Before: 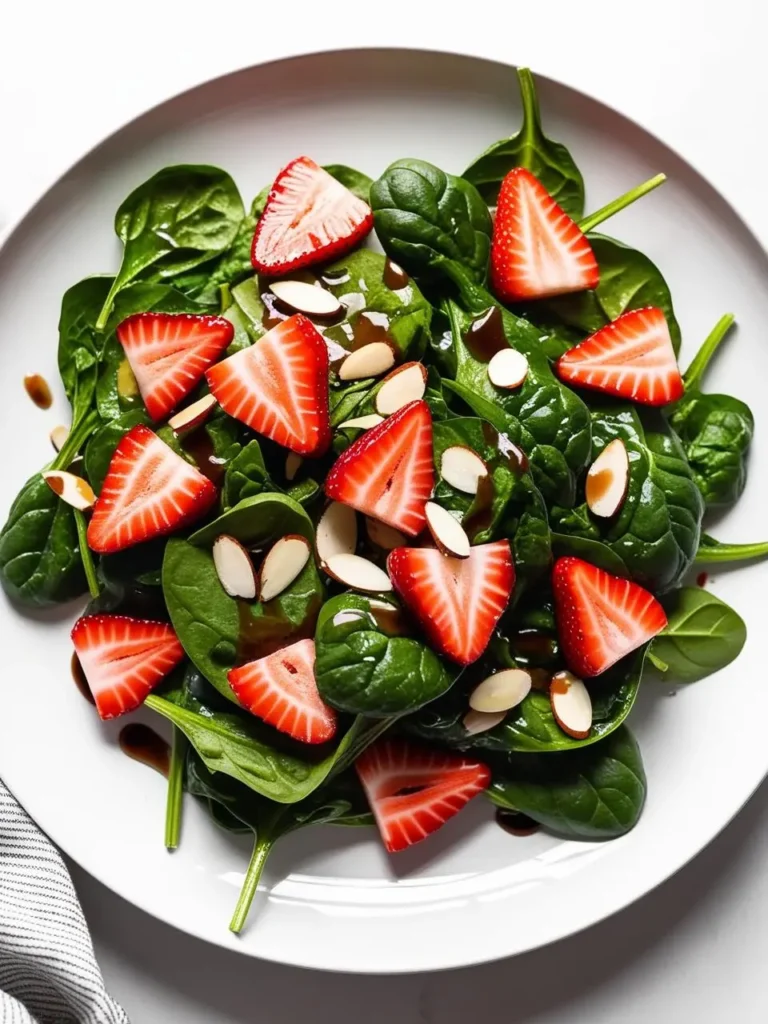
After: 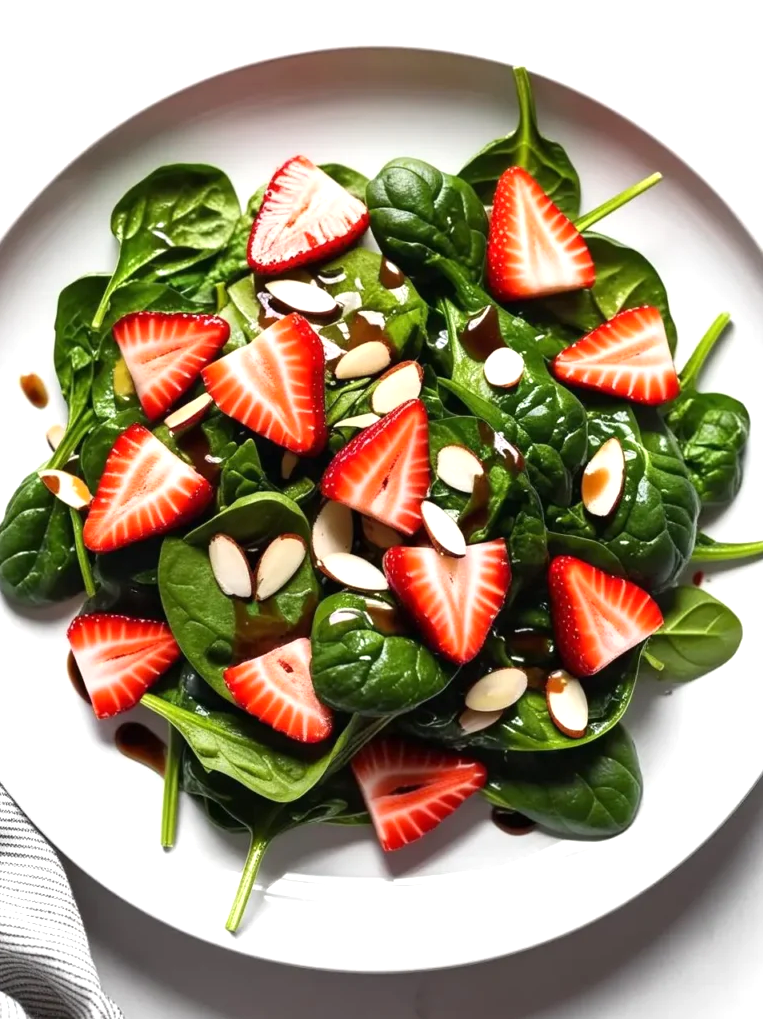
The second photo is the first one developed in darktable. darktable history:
crop and rotate: left 0.614%, top 0.179%, bottom 0.309%
exposure: exposure 0.376 EV, compensate highlight preservation false
